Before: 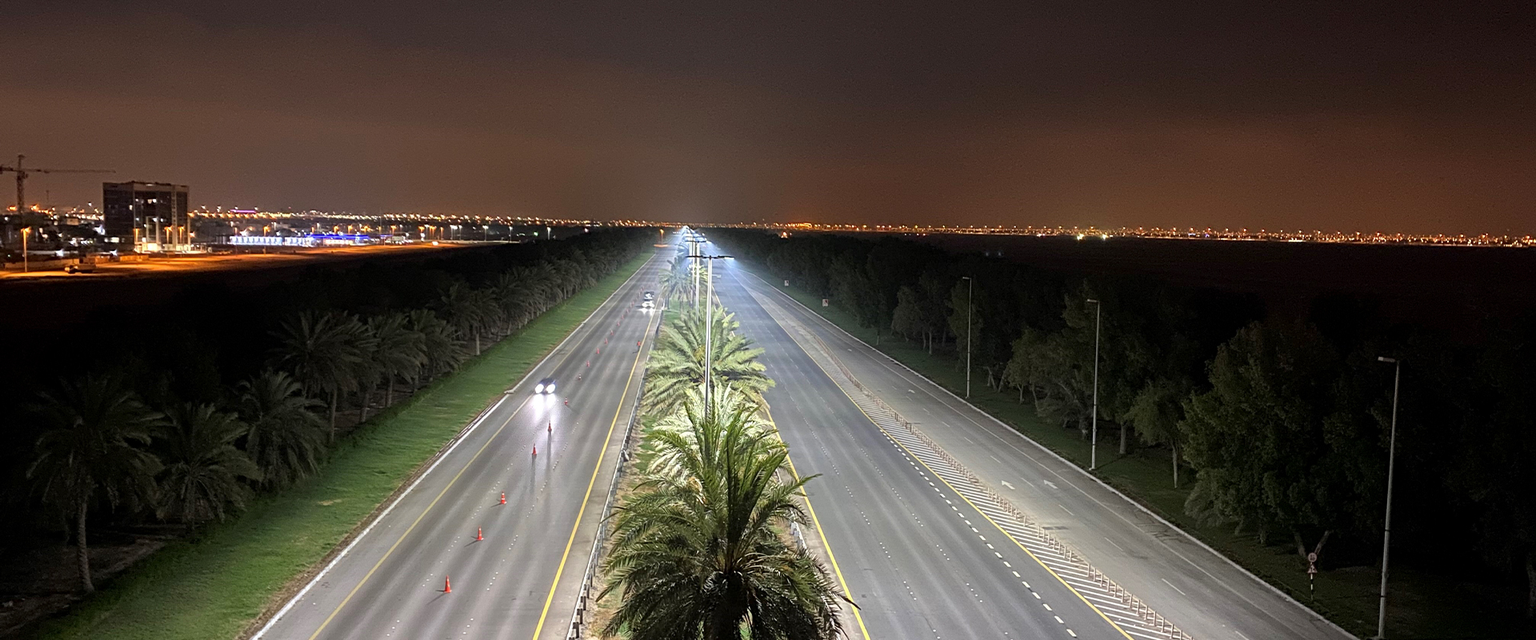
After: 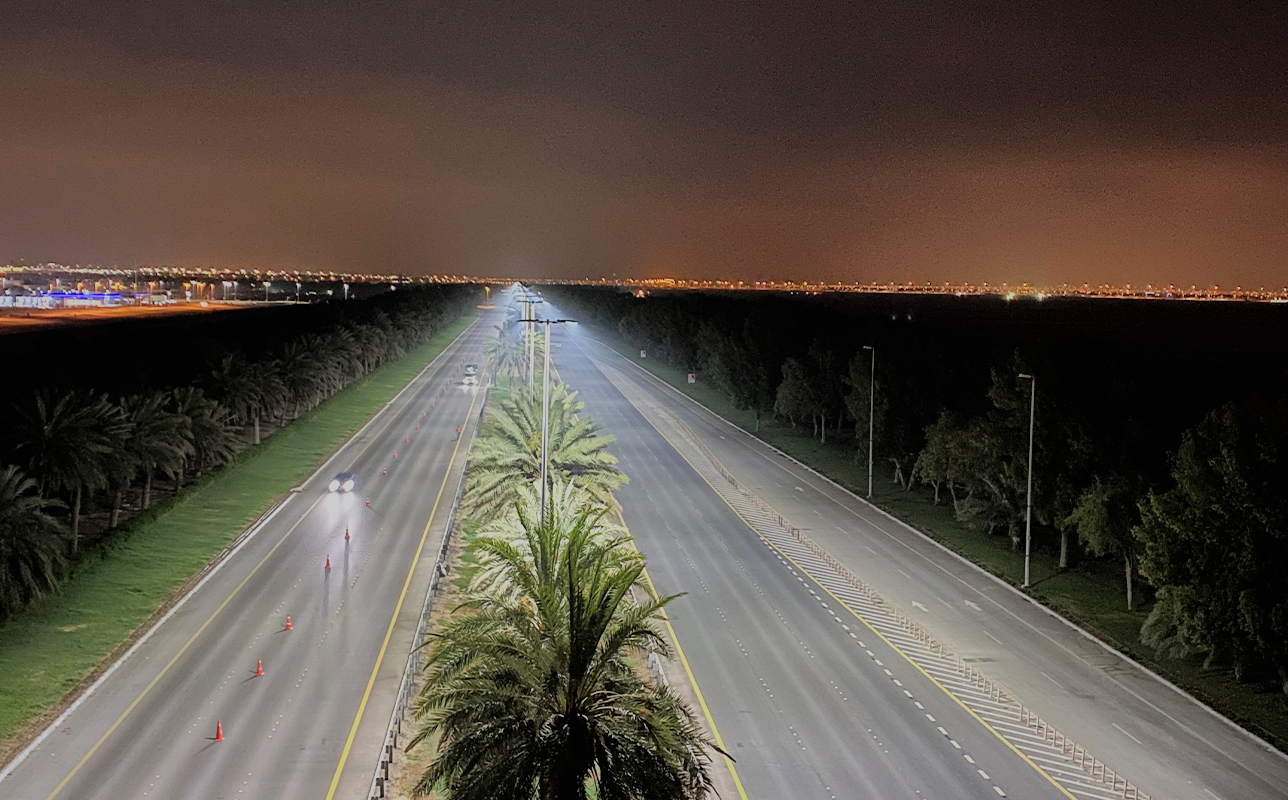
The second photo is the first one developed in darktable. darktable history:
crop and rotate: left 17.716%, right 15.187%
filmic rgb: black relative exposure -7.65 EV, white relative exposure 4.56 EV, threshold 5.99 EV, hardness 3.61, enable highlight reconstruction true
tone equalizer: edges refinement/feathering 500, mask exposure compensation -1.57 EV, preserve details guided filter
shadows and highlights: on, module defaults
